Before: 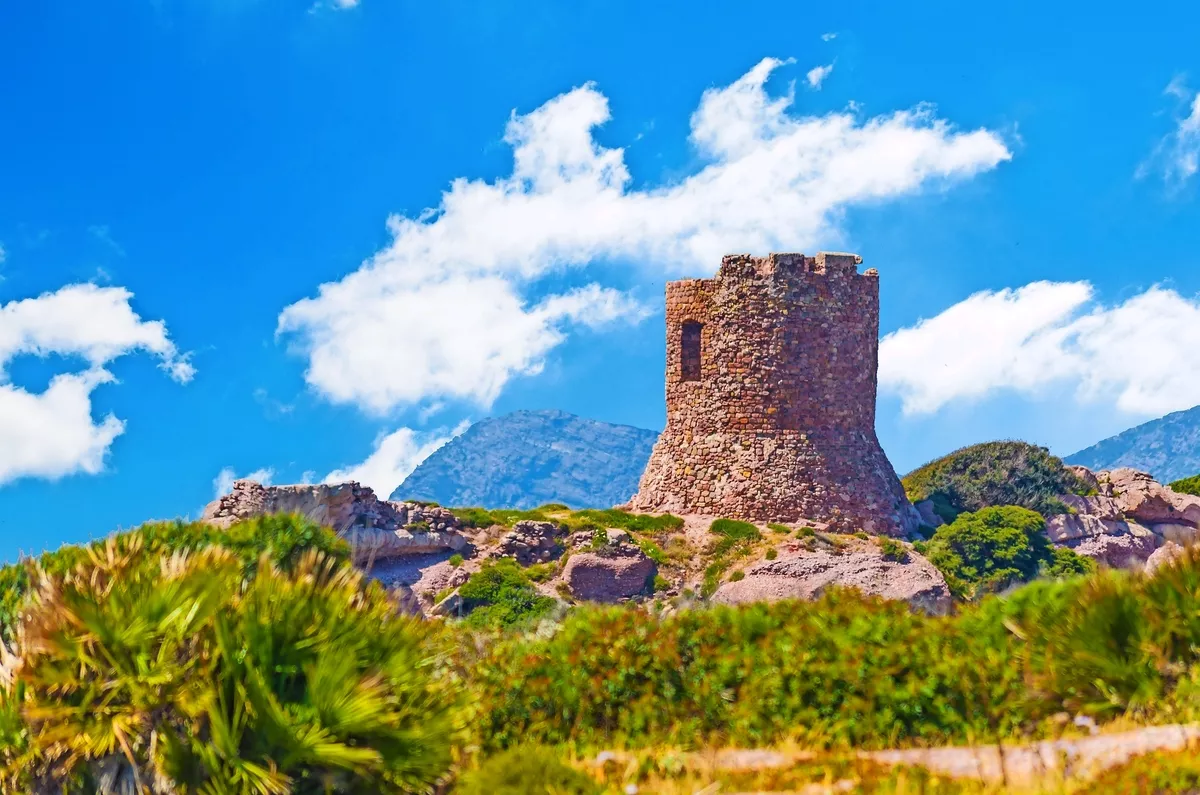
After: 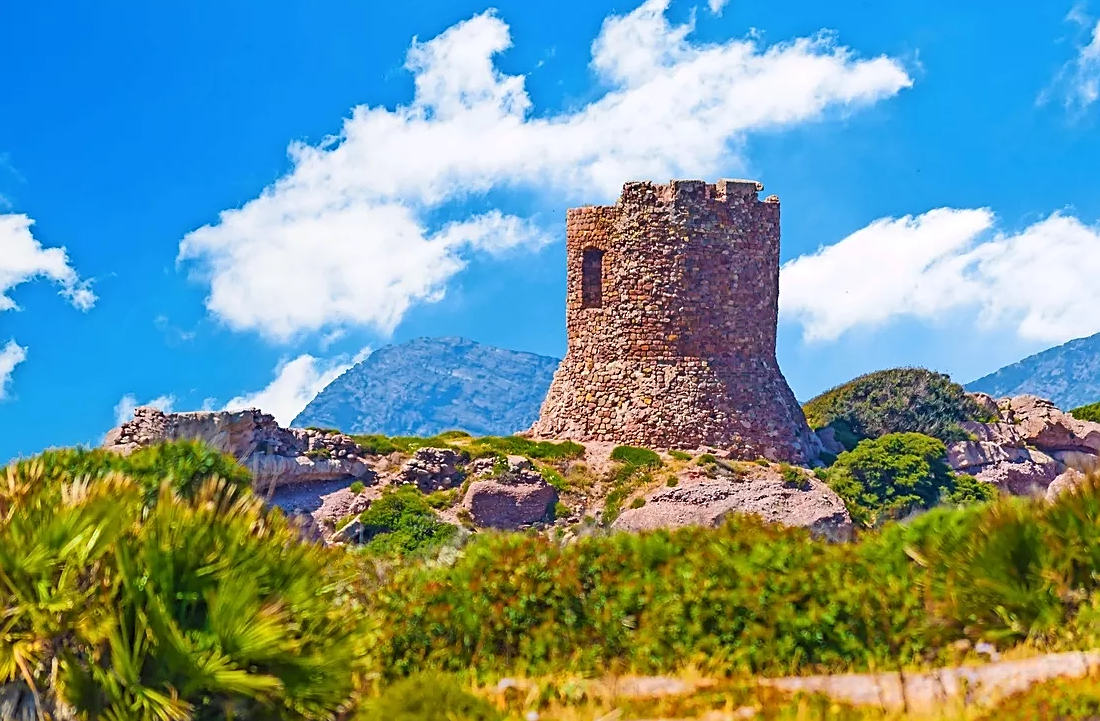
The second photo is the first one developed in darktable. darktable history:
sharpen: on, module defaults
crop and rotate: left 8.262%, top 9.226%
